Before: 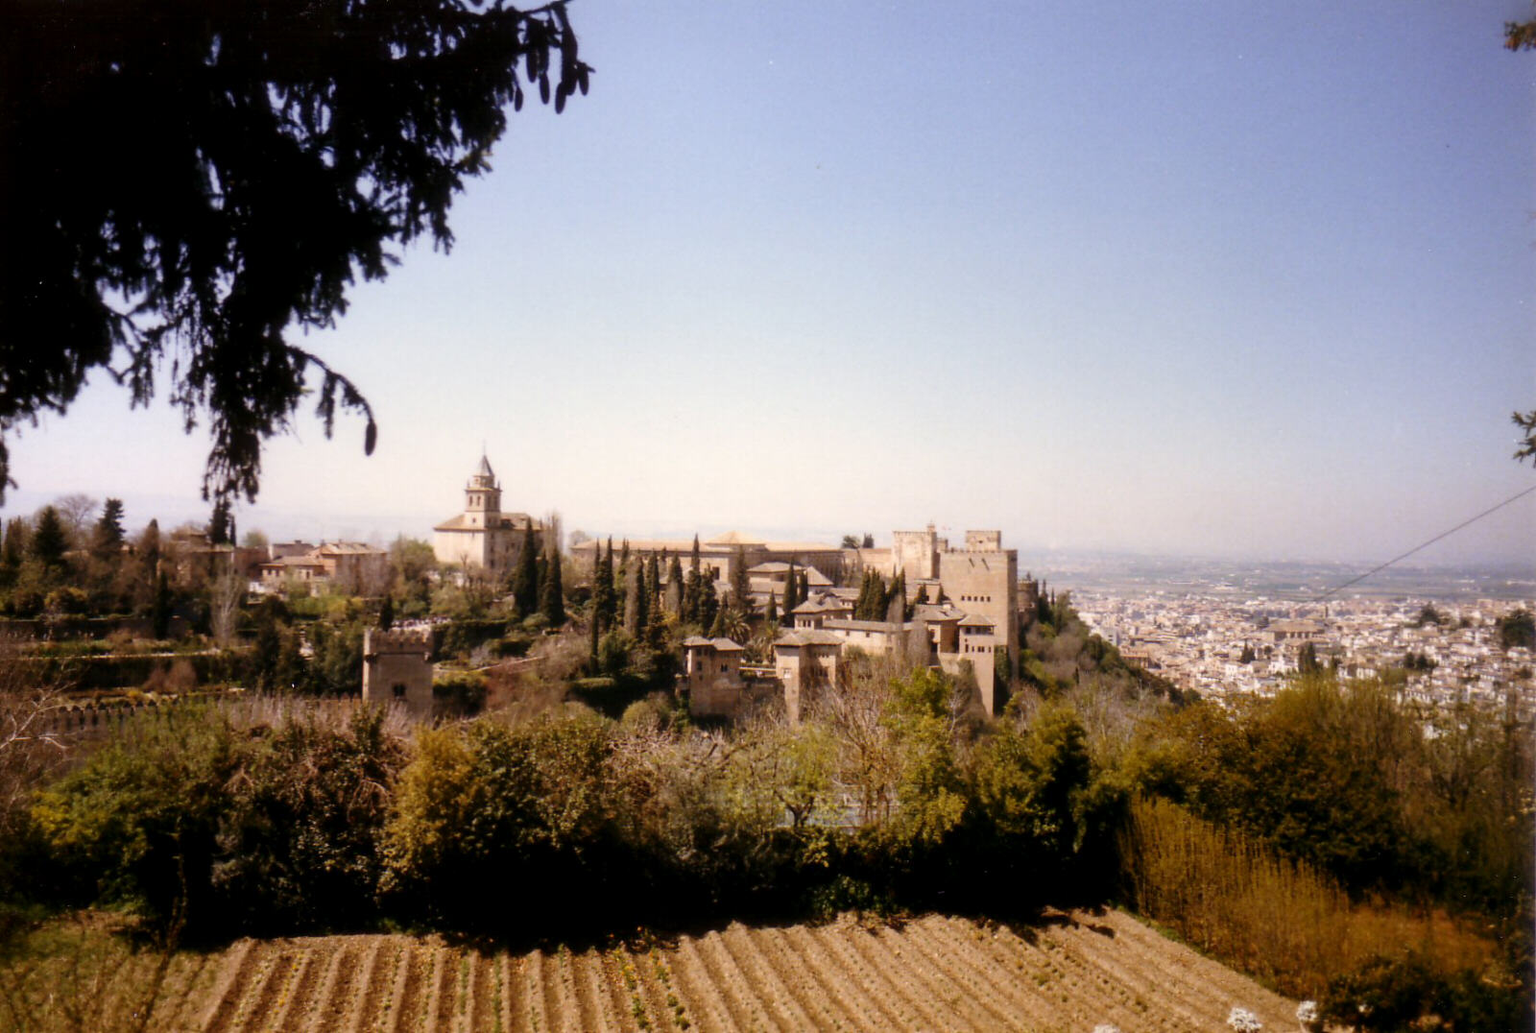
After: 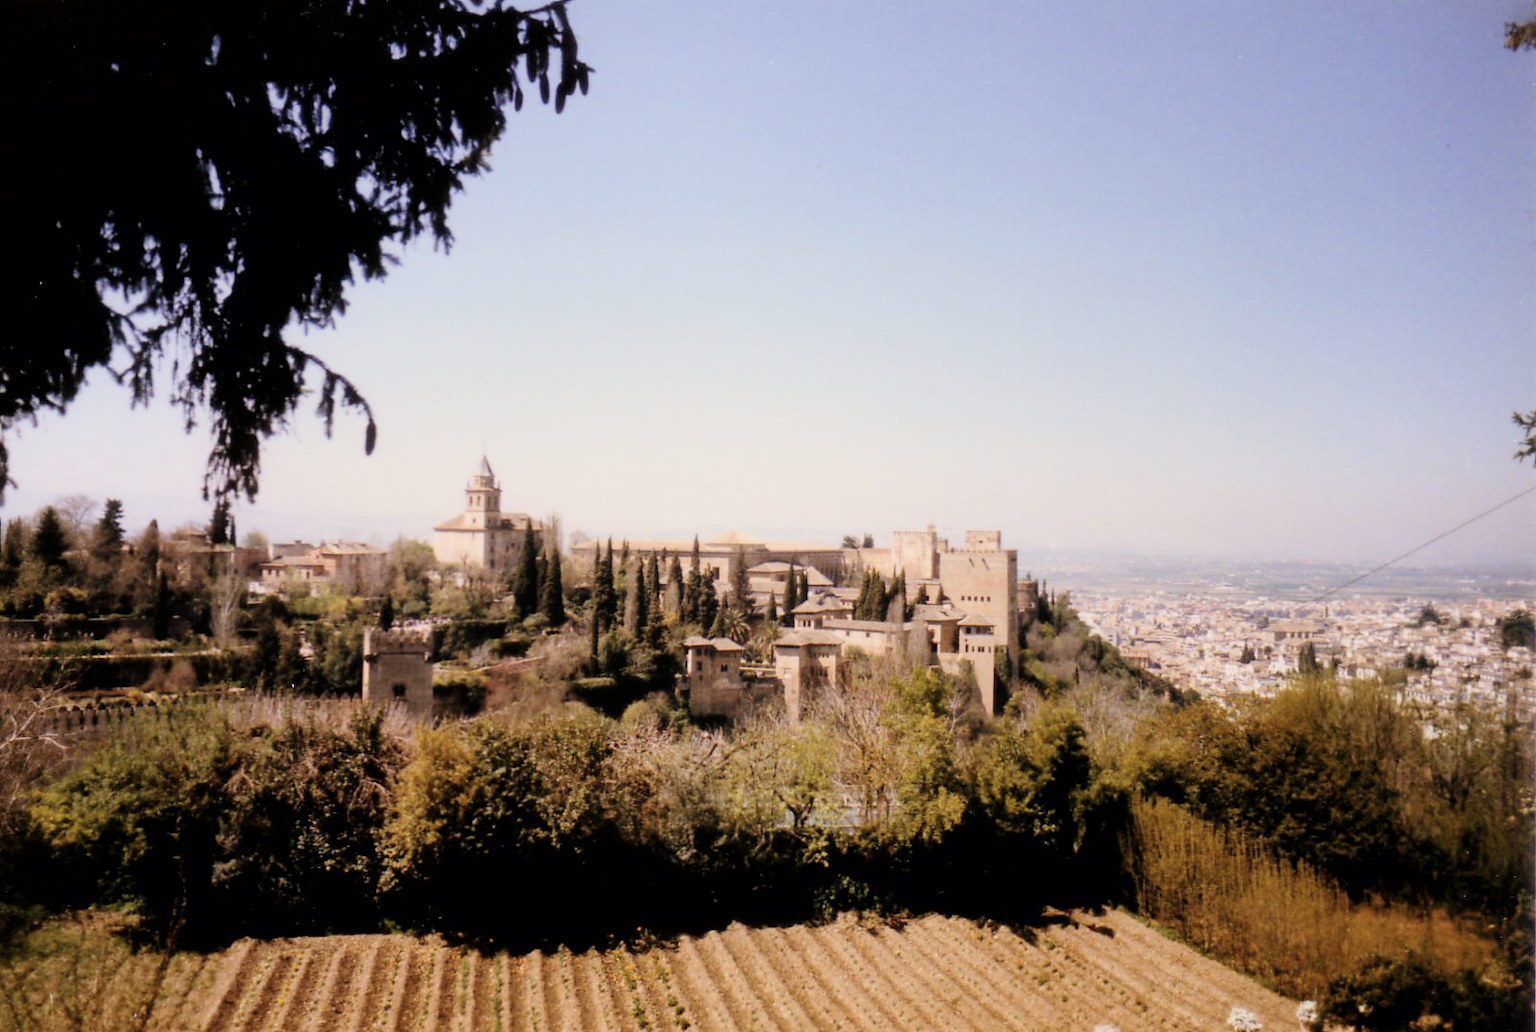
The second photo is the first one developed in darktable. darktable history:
exposure: exposure 0.701 EV, compensate exposure bias true, compensate highlight preservation false
filmic rgb: black relative exposure -7.65 EV, white relative exposure 4.56 EV, threshold 3.02 EV, hardness 3.61, color science v6 (2022), enable highlight reconstruction true
color correction: highlights b* -0.058, saturation 0.823
